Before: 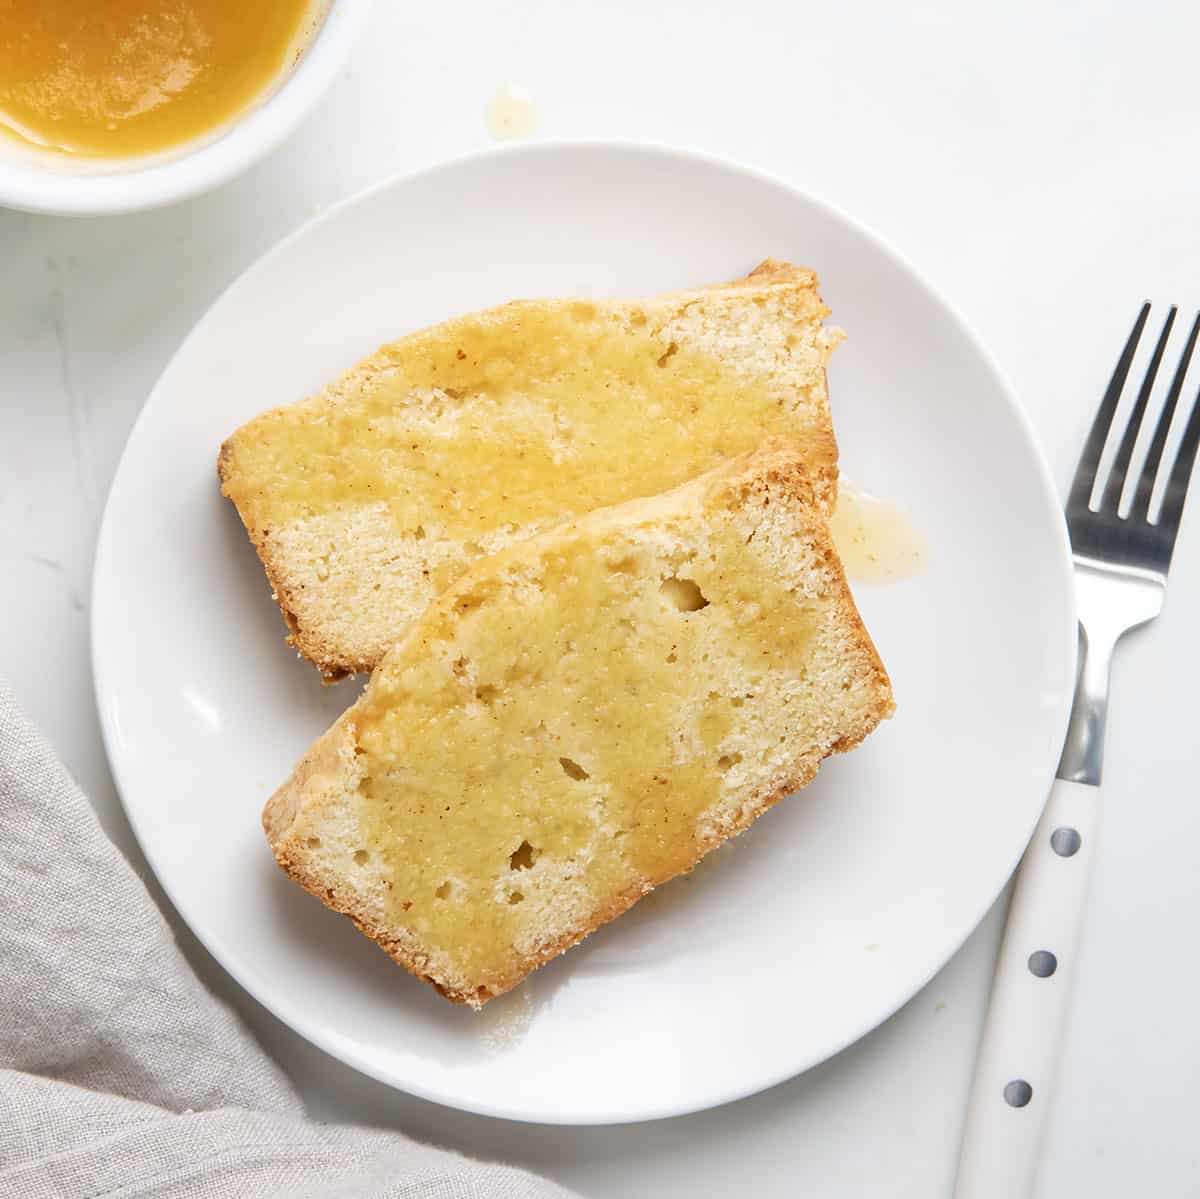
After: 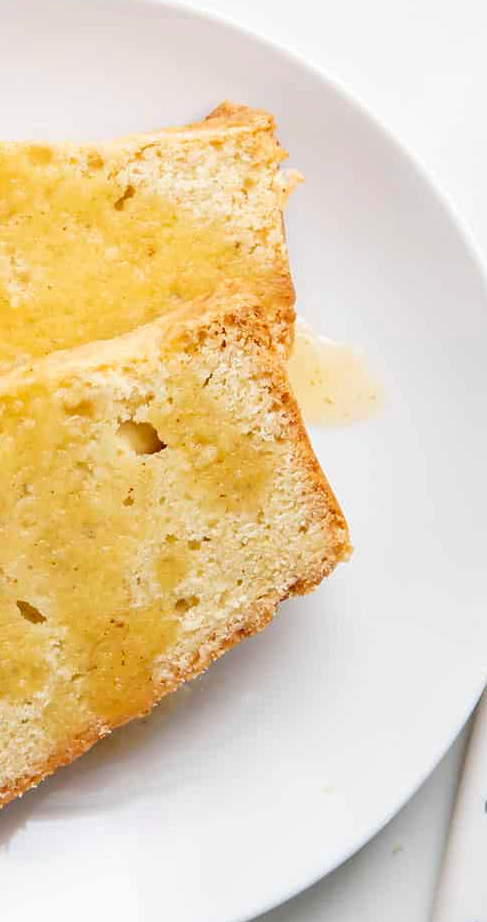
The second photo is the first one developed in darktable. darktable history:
crop: left 45.328%, top 13.156%, right 14.061%, bottom 9.93%
contrast equalizer: octaves 7, y [[0.6 ×6], [0.55 ×6], [0 ×6], [0 ×6], [0 ×6]], mix 0.169
